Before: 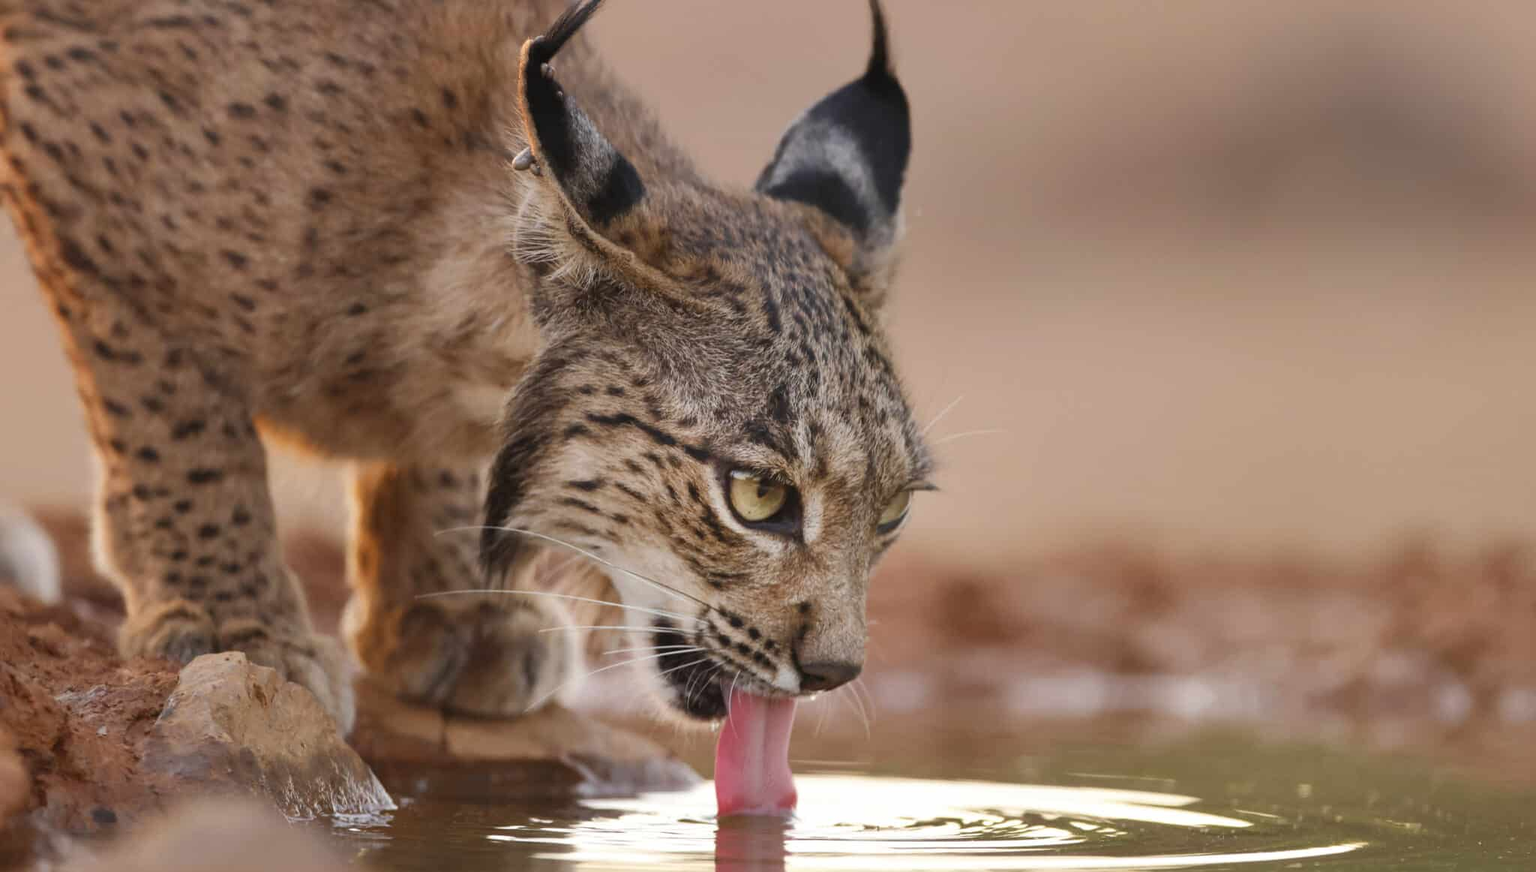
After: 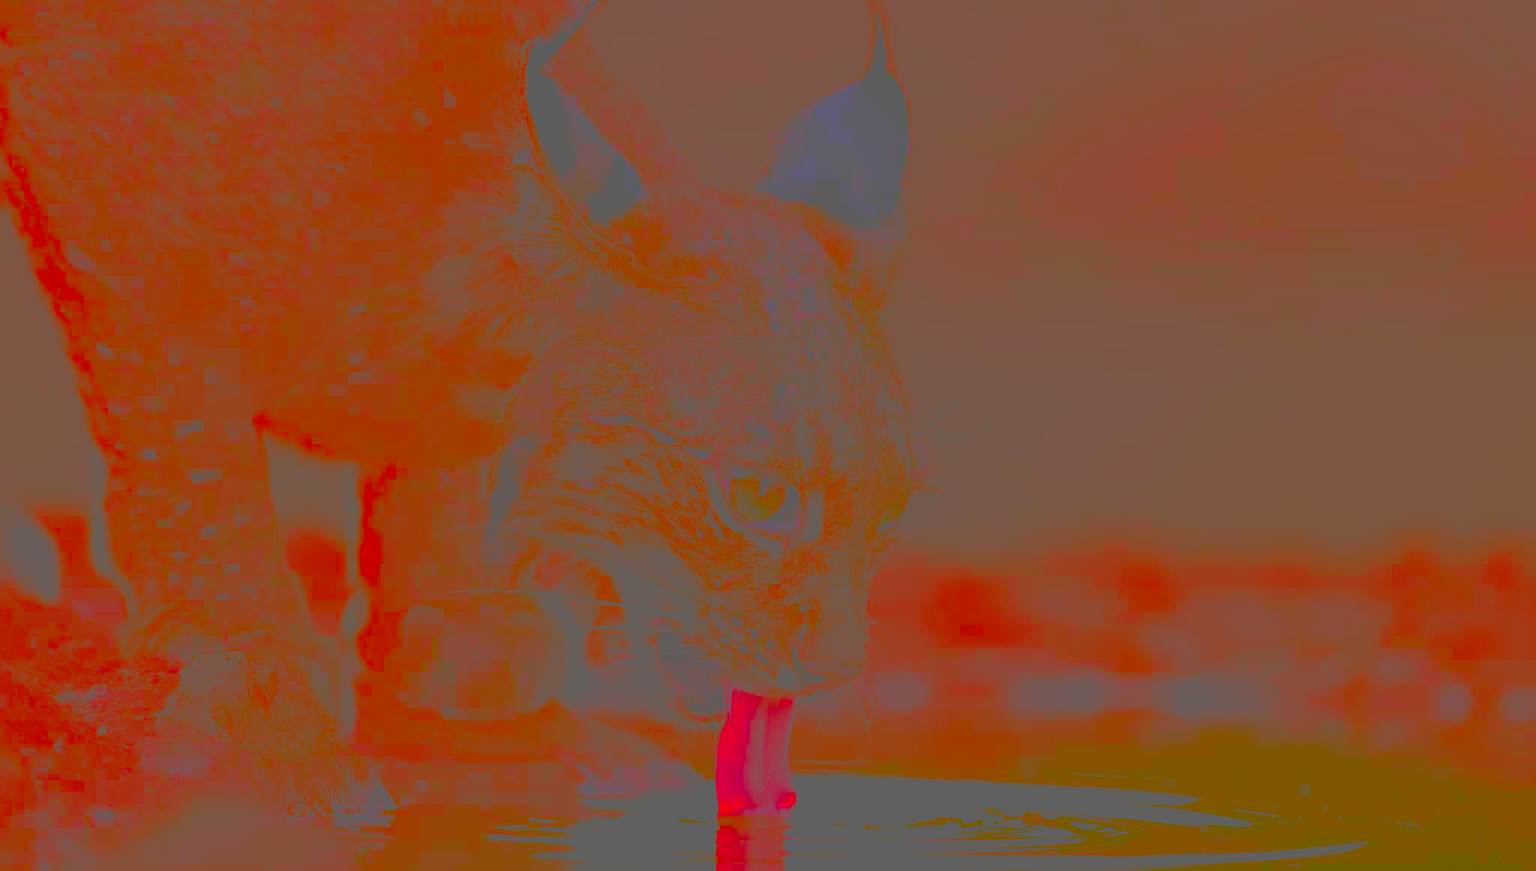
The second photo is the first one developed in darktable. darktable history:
filmic rgb: black relative exposure -5.03 EV, white relative exposure 3.96 EV, threshold 2.99 EV, hardness 2.88, contrast 1.191, add noise in highlights 0.002, preserve chrominance luminance Y, color science v3 (2019), use custom middle-gray values true, contrast in highlights soft, enable highlight reconstruction true
exposure: black level correction 0, exposure 1.366 EV, compensate highlight preservation false
tone equalizer: on, module defaults
contrast brightness saturation: contrast -0.989, brightness -0.161, saturation 0.765
sharpen: on, module defaults
